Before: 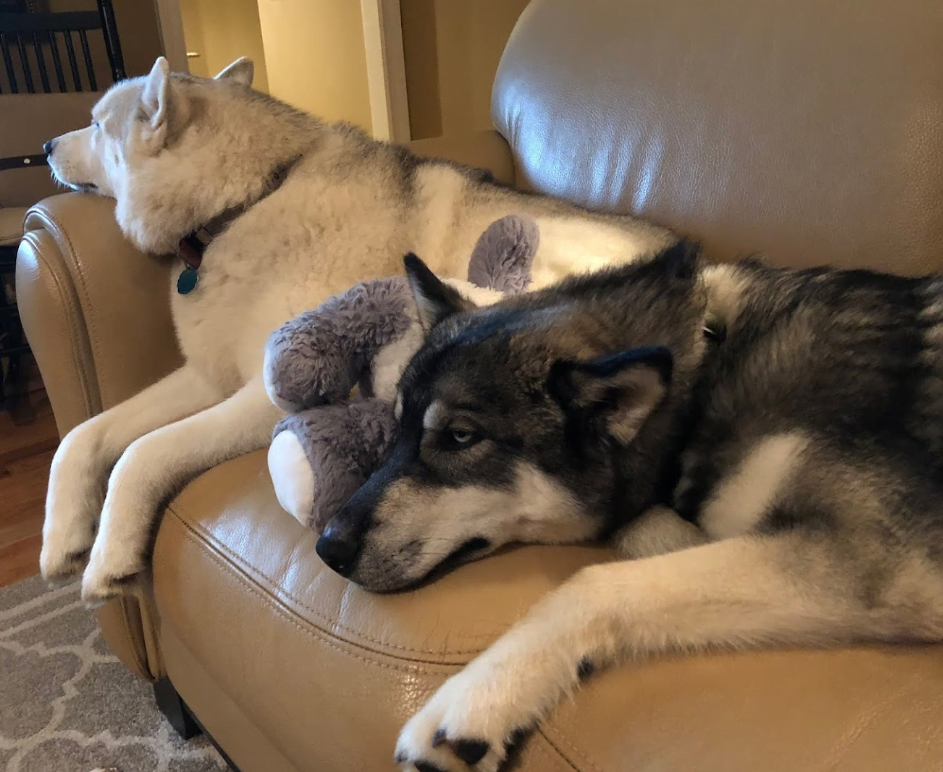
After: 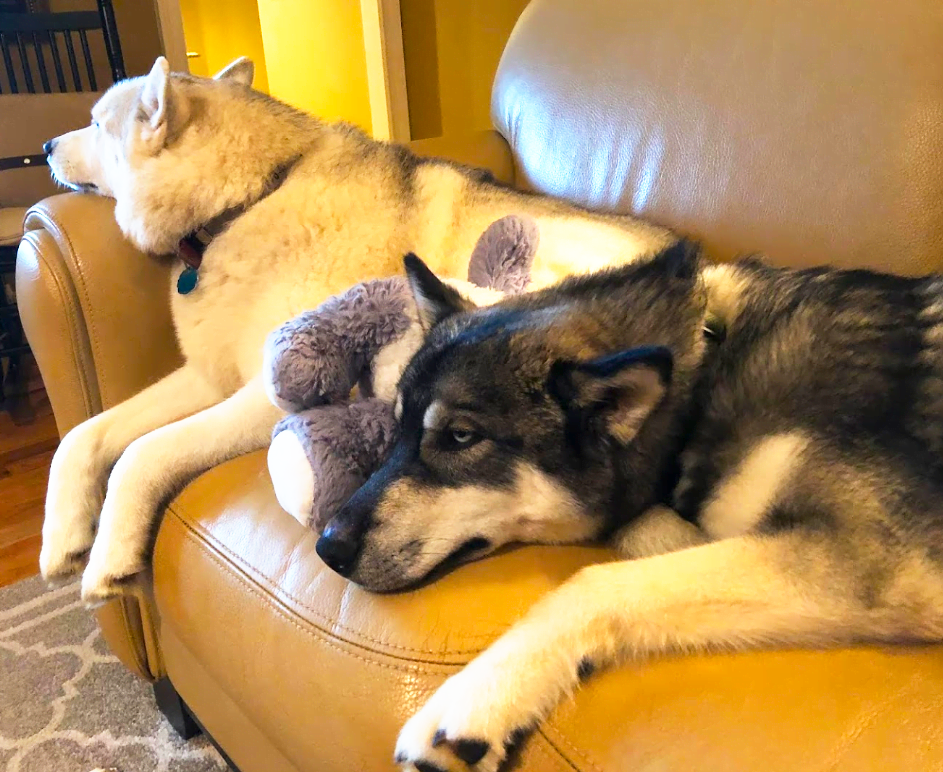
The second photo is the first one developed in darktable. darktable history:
color balance rgb: linear chroma grading › global chroma 15%, perceptual saturation grading › global saturation 30%
base curve: curves: ch0 [(0, 0) (0.495, 0.917) (1, 1)], preserve colors none
